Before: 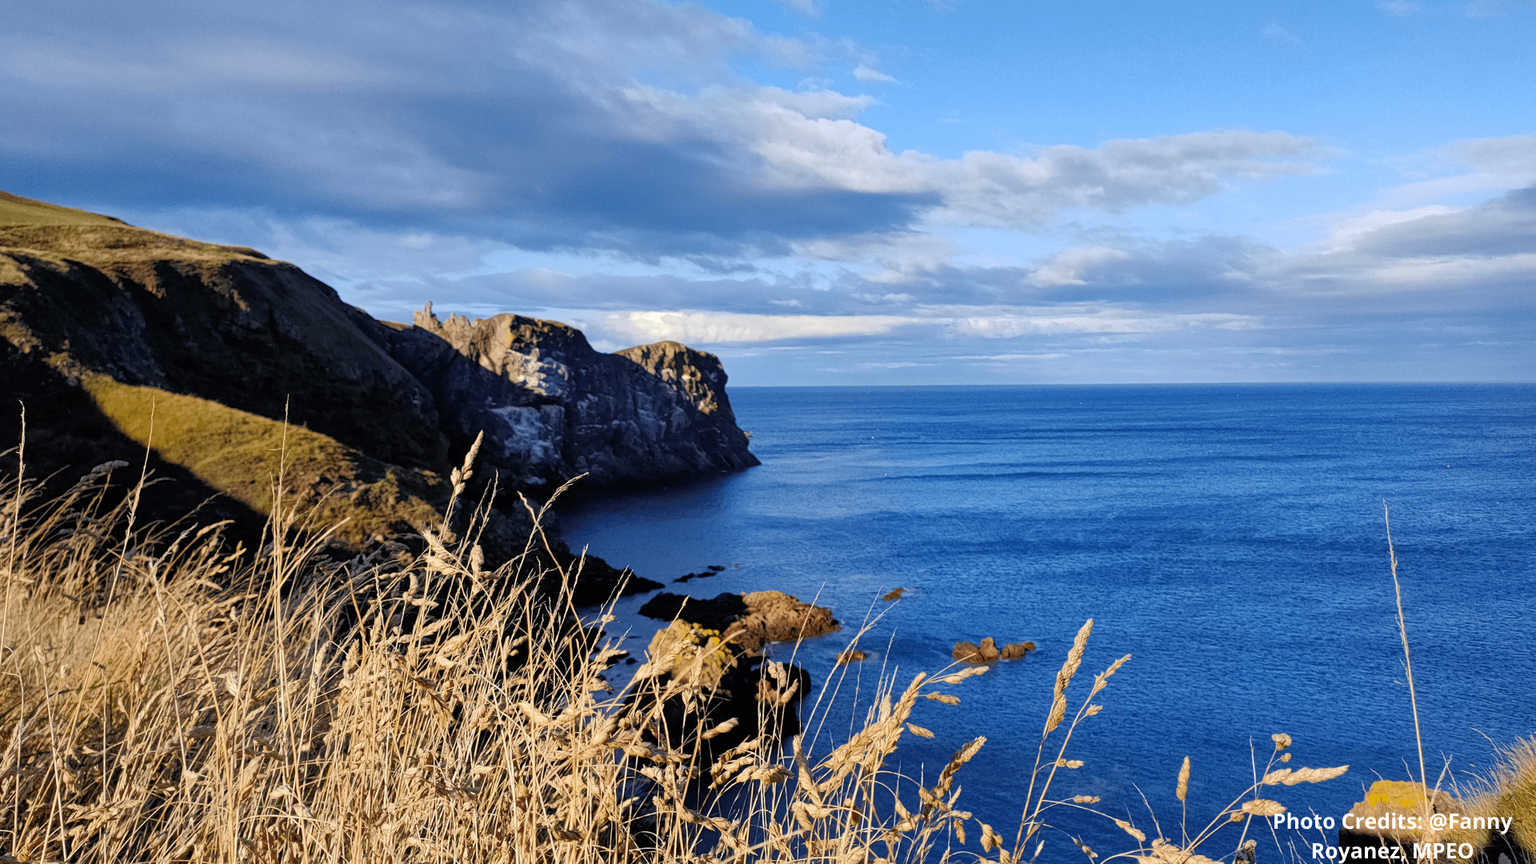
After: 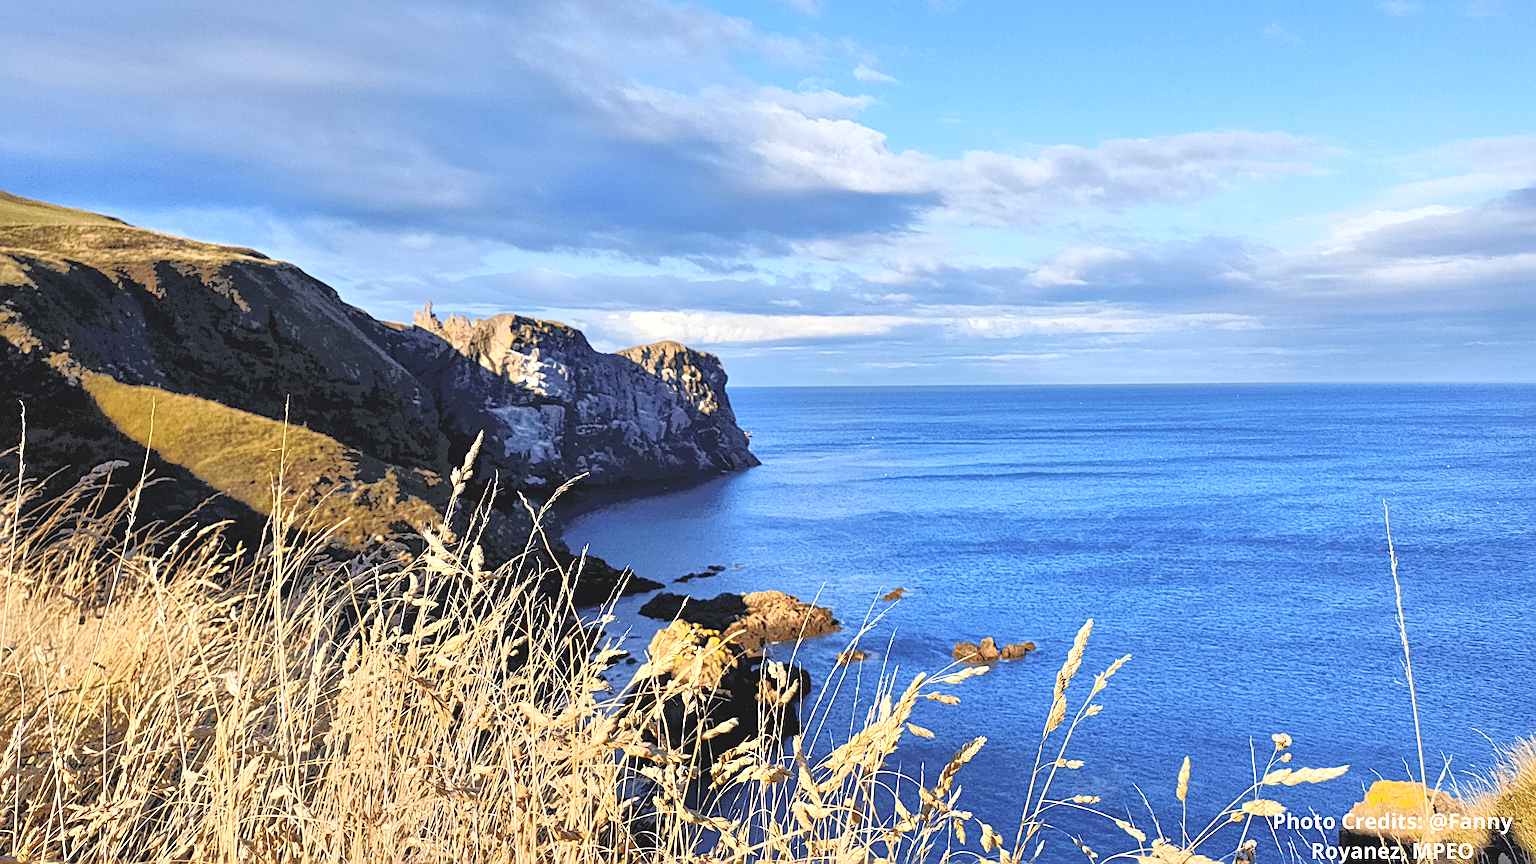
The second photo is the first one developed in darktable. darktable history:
exposure: black level correction 0, exposure 1.099 EV, compensate exposure bias true, compensate highlight preservation false
sharpen: on, module defaults
tone equalizer: -7 EV -0.643 EV, -6 EV 0.963 EV, -5 EV -0.427 EV, -4 EV 0.401 EV, -3 EV 0.429 EV, -2 EV 0.149 EV, -1 EV -0.139 EV, +0 EV -0.386 EV, mask exposure compensation -0.488 EV
contrast brightness saturation: contrast -0.15, brightness 0.043, saturation -0.122
